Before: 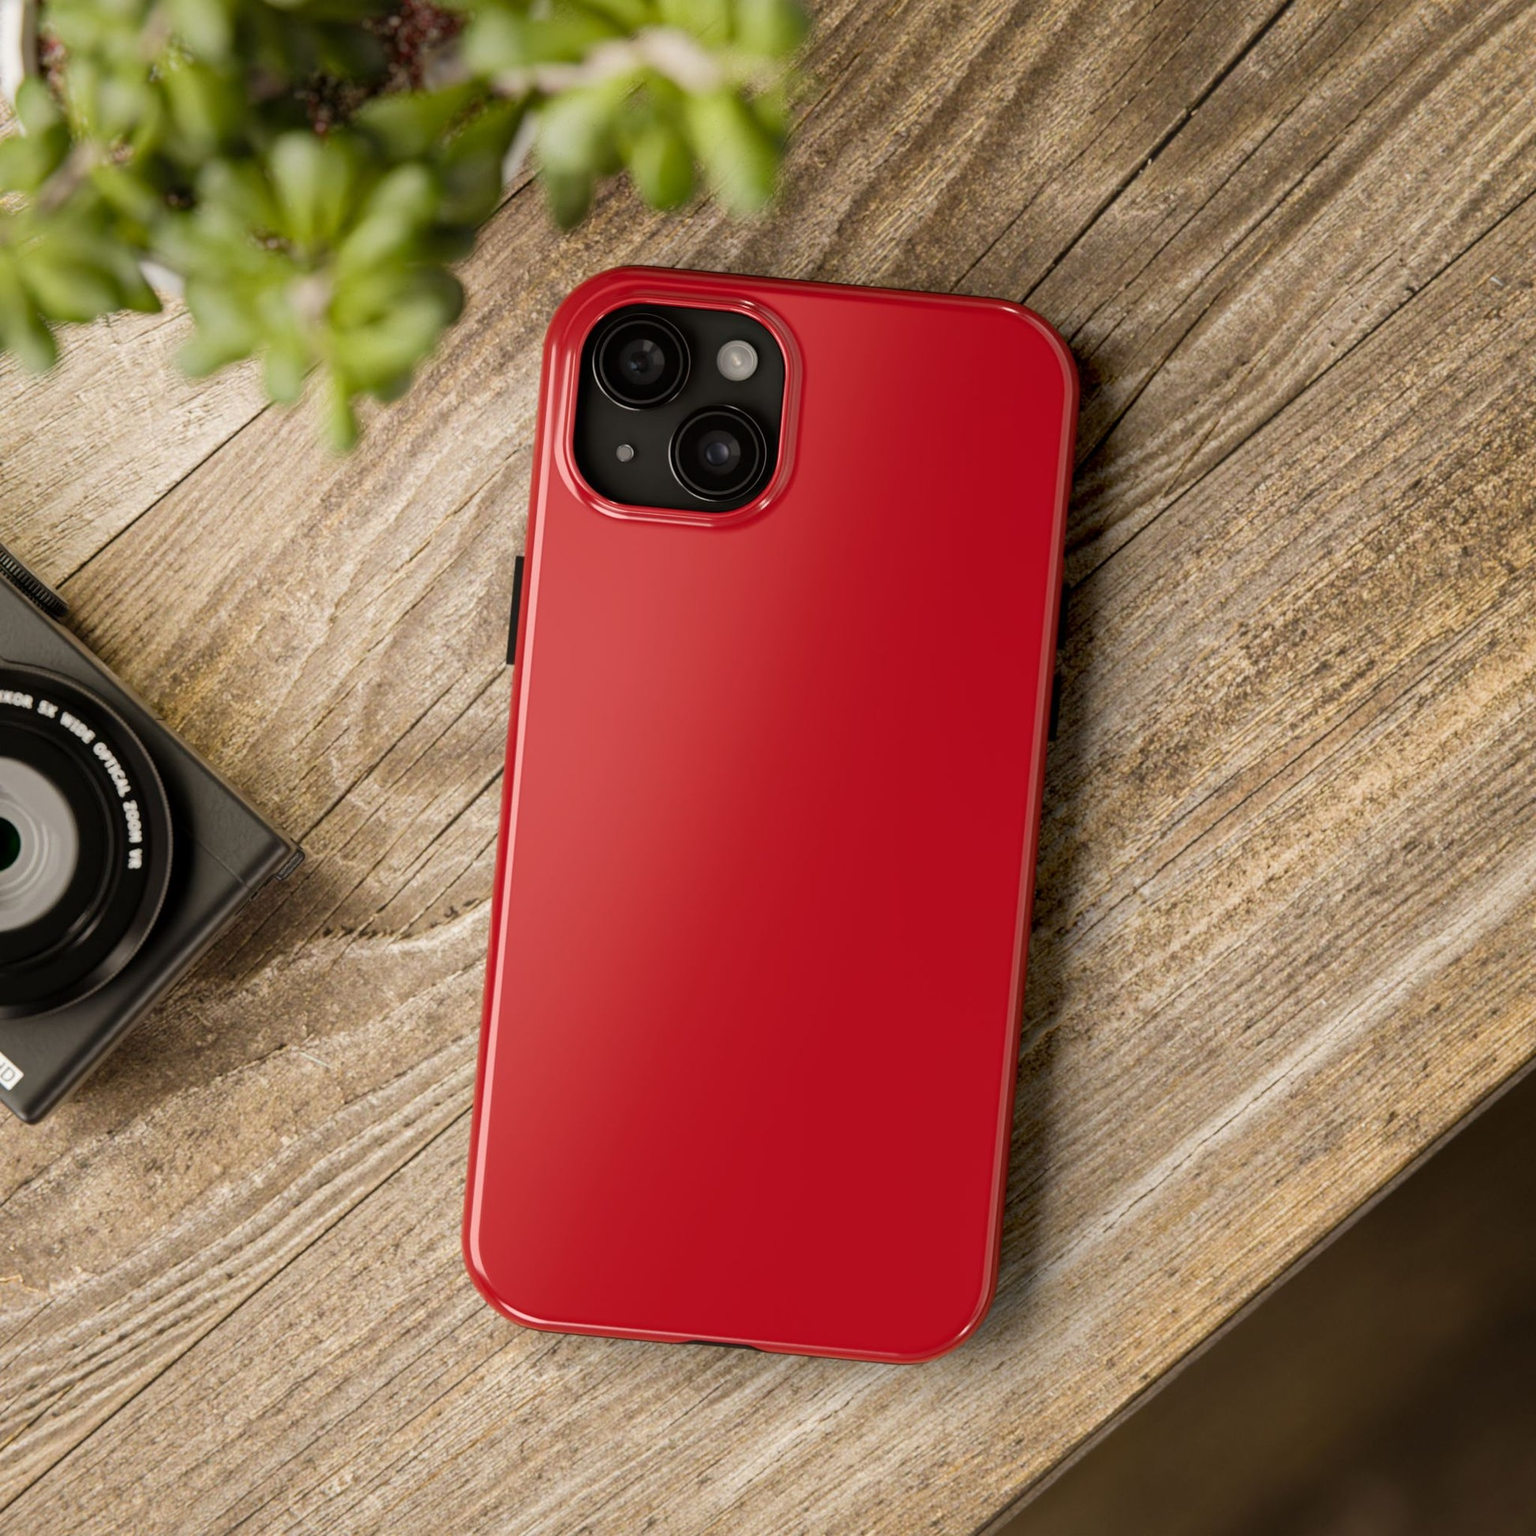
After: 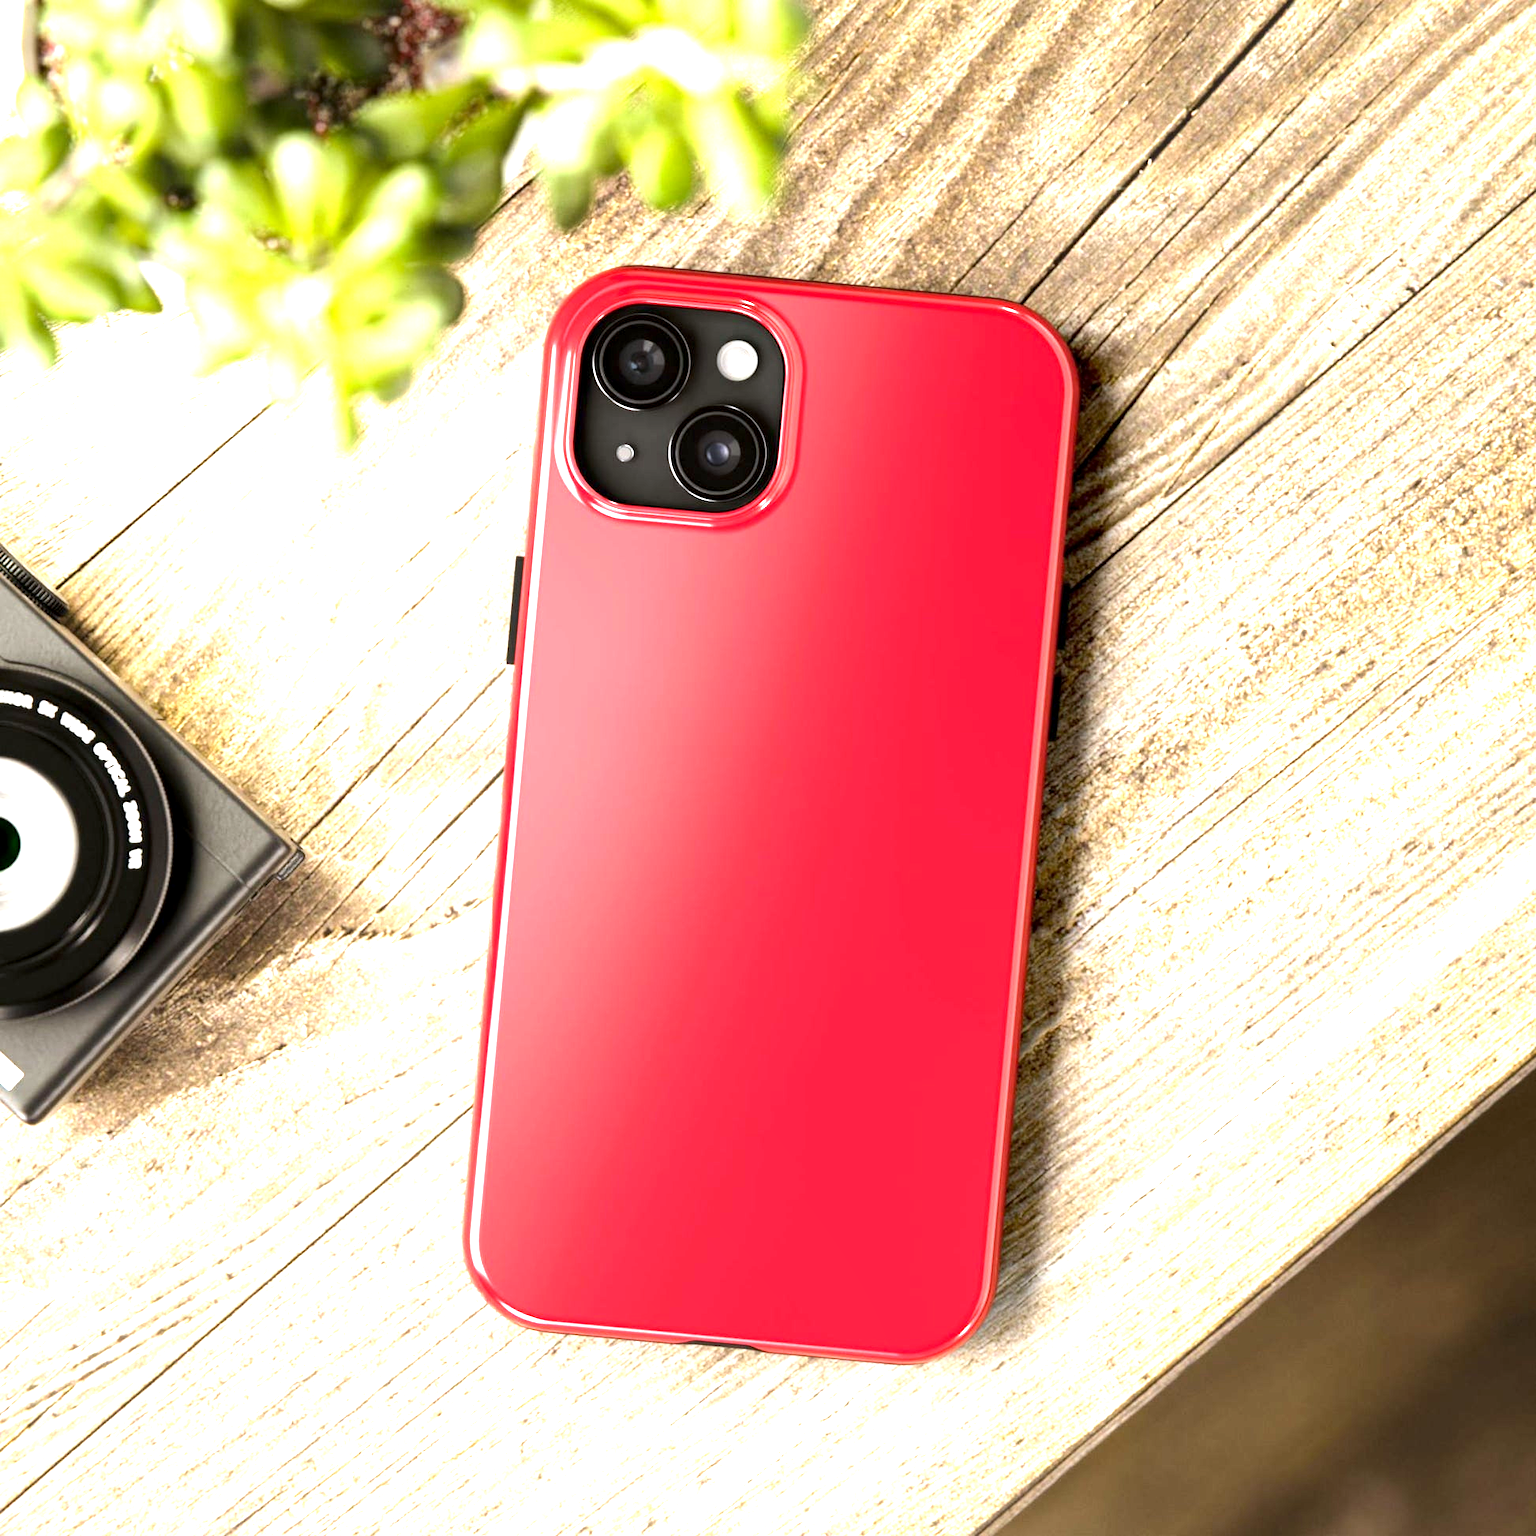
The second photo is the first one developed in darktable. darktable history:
exposure: black level correction 0.001, exposure 1.822 EV, compensate exposure bias true, compensate highlight preservation false
white balance: red 0.974, blue 1.044
tone equalizer: -8 EV -0.417 EV, -7 EV -0.389 EV, -6 EV -0.333 EV, -5 EV -0.222 EV, -3 EV 0.222 EV, -2 EV 0.333 EV, -1 EV 0.389 EV, +0 EV 0.417 EV, edges refinement/feathering 500, mask exposure compensation -1.57 EV, preserve details no
shadows and highlights: radius 334.93, shadows 63.48, highlights 6.06, compress 87.7%, highlights color adjustment 39.73%, soften with gaussian
